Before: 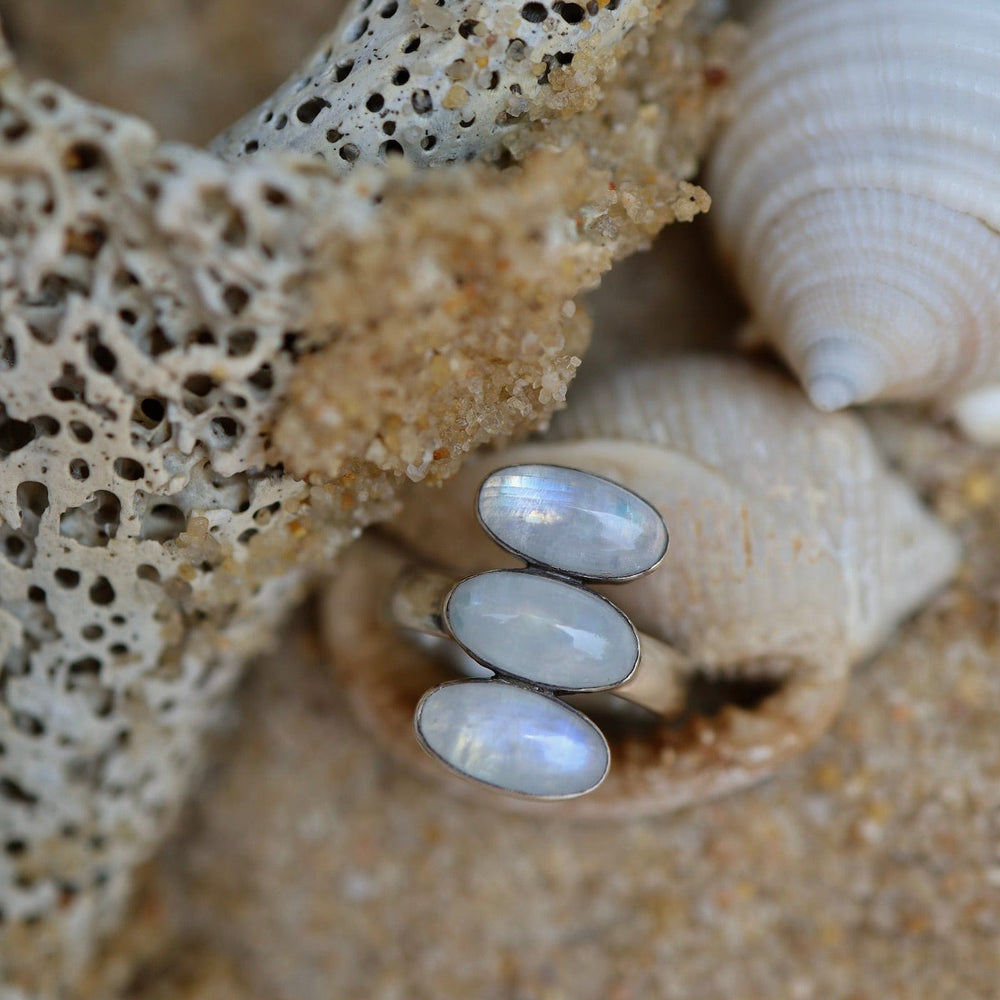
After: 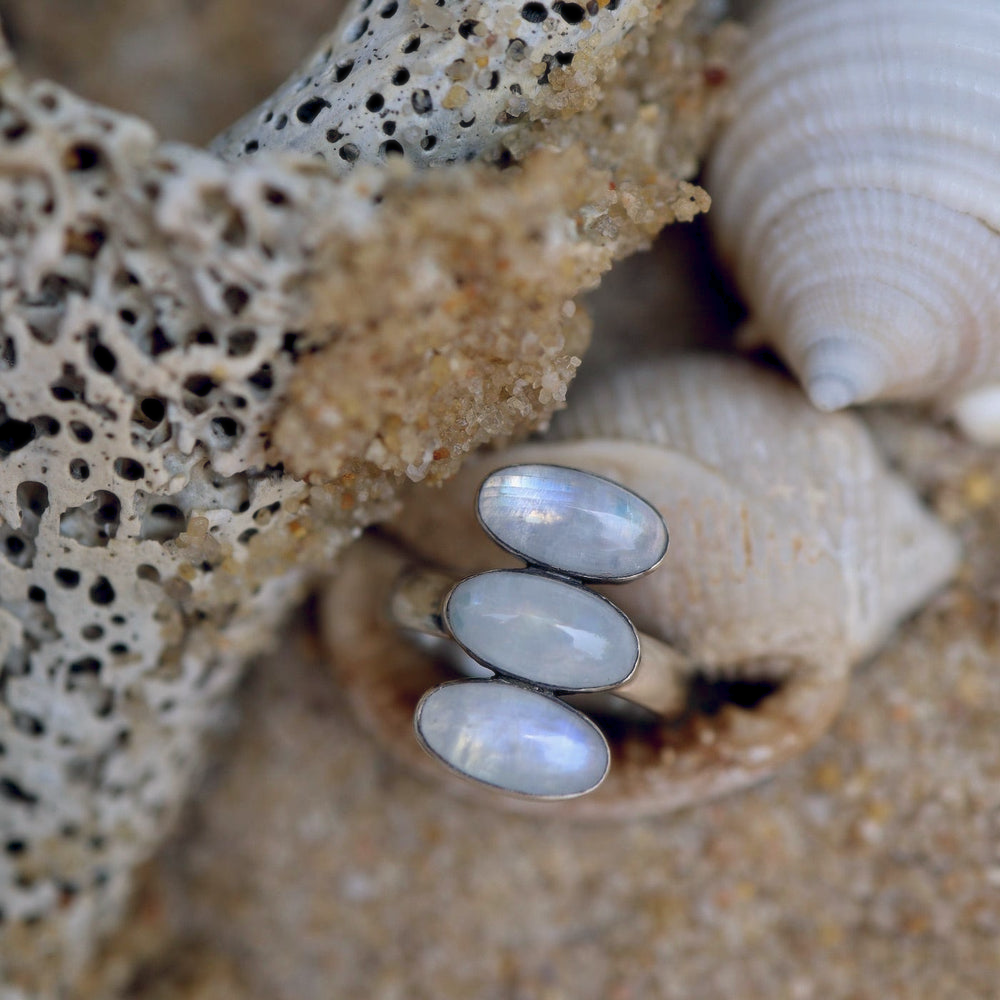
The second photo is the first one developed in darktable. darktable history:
exposure: black level correction 0.007, compensate highlight preservation false
white balance: red 0.983, blue 1.036
soften: size 10%, saturation 50%, brightness 0.2 EV, mix 10%
color balance rgb: shadows lift › hue 87.51°, highlights gain › chroma 1.62%, highlights gain › hue 55.1°, global offset › chroma 0.1%, global offset › hue 253.66°, linear chroma grading › global chroma 0.5%
